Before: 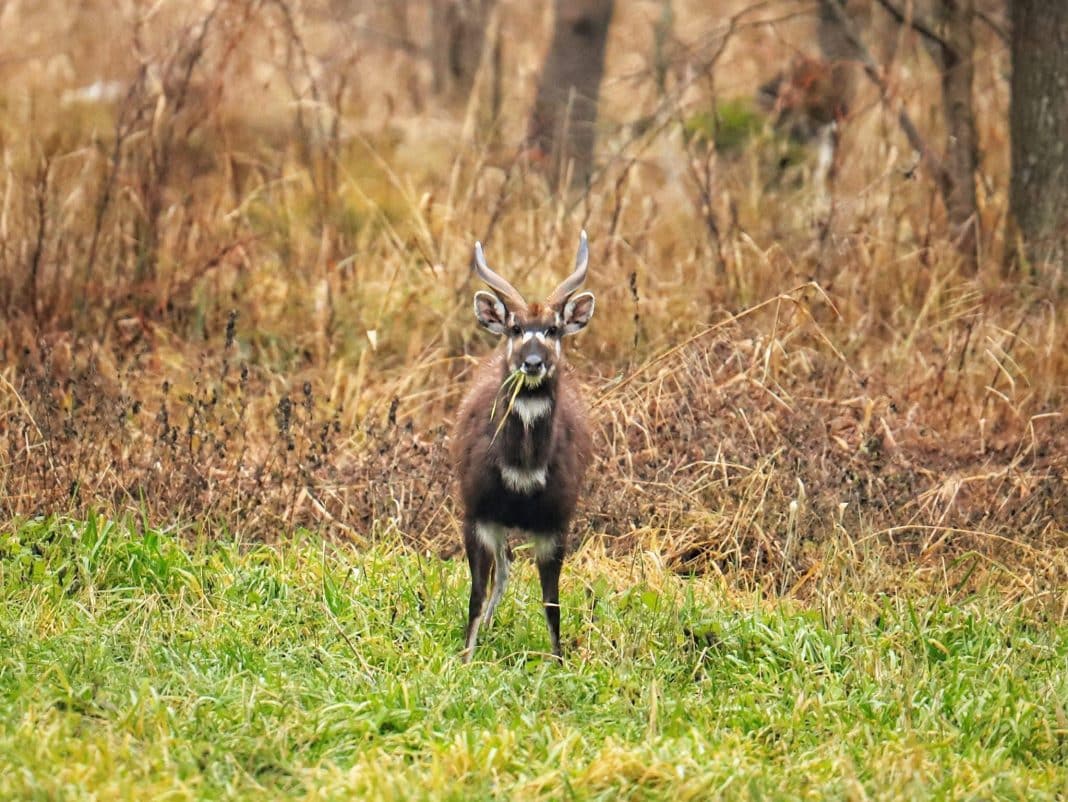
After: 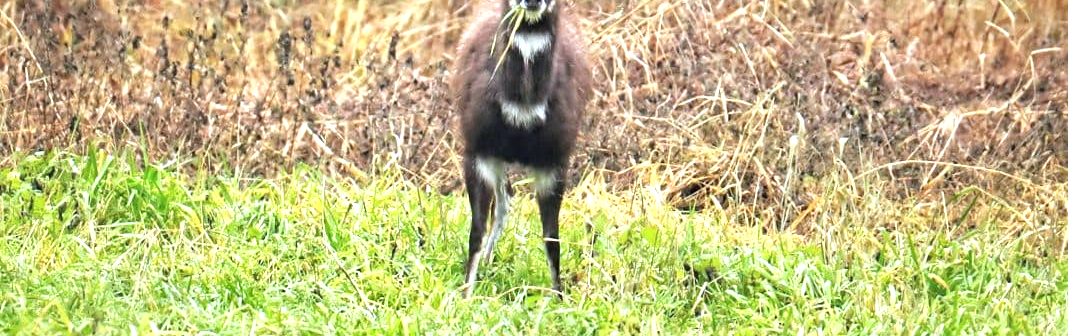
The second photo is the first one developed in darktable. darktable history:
crop: top 45.551%, bottom 12.262%
exposure: black level correction 0, exposure 0.7 EV, compensate highlight preservation false
white balance: red 0.924, blue 1.095
shadows and highlights: radius 44.78, white point adjustment 6.64, compress 79.65%, highlights color adjustment 78.42%, soften with gaussian
